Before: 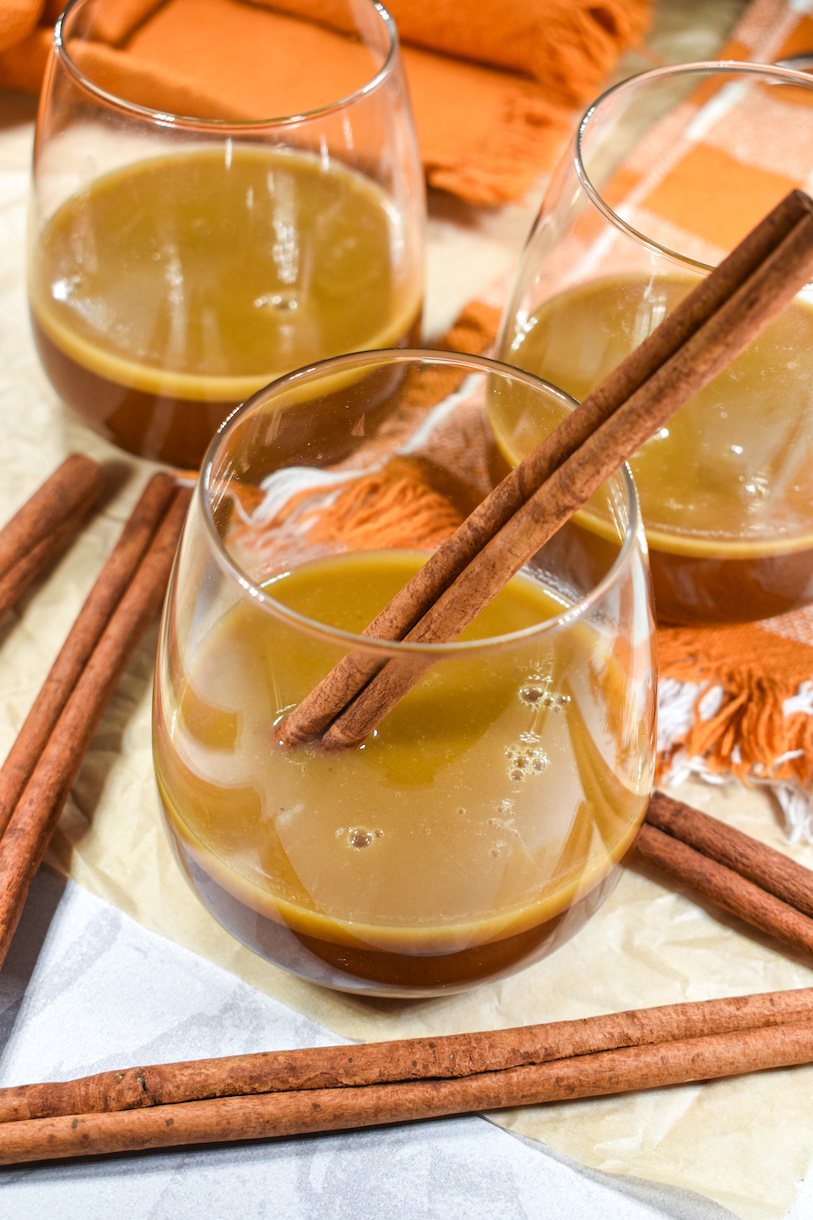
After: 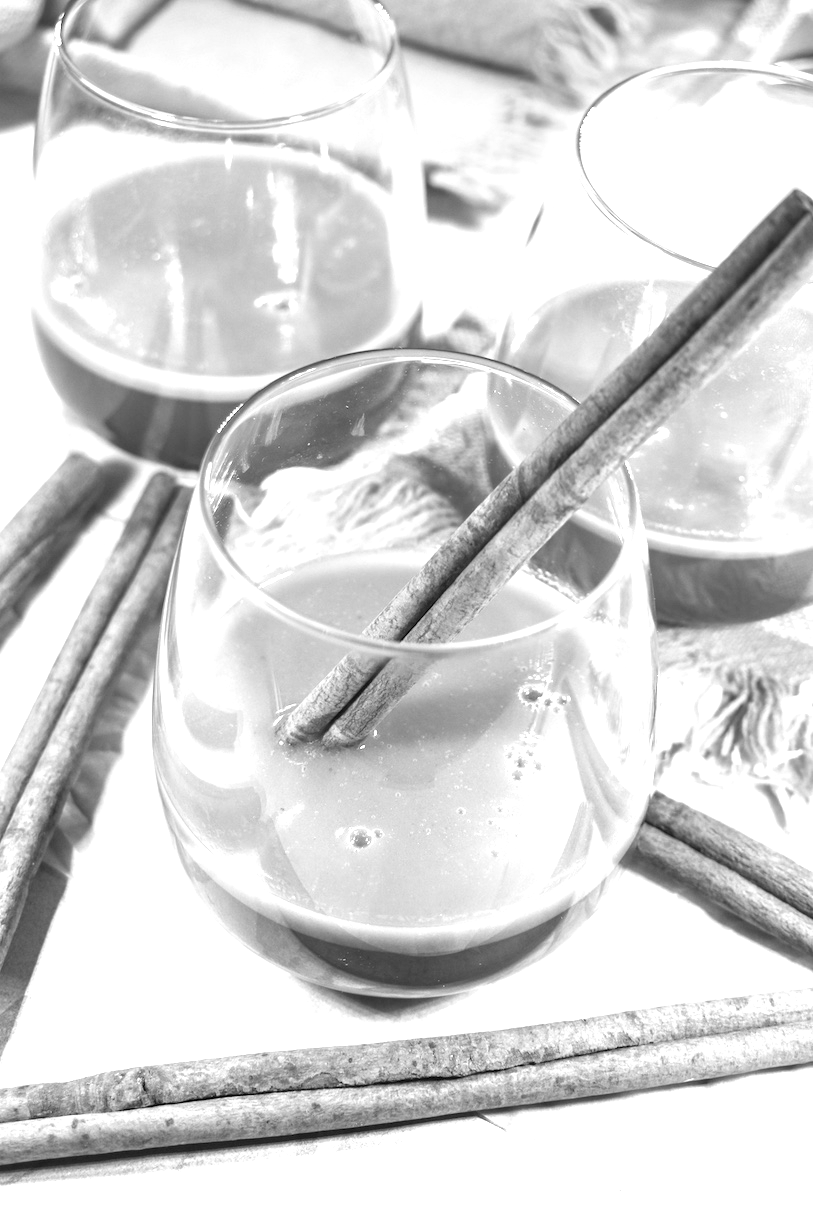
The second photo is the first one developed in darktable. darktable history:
exposure: exposure 1.223 EV, compensate highlight preservation false
monochrome: a 16.01, b -2.65, highlights 0.52
